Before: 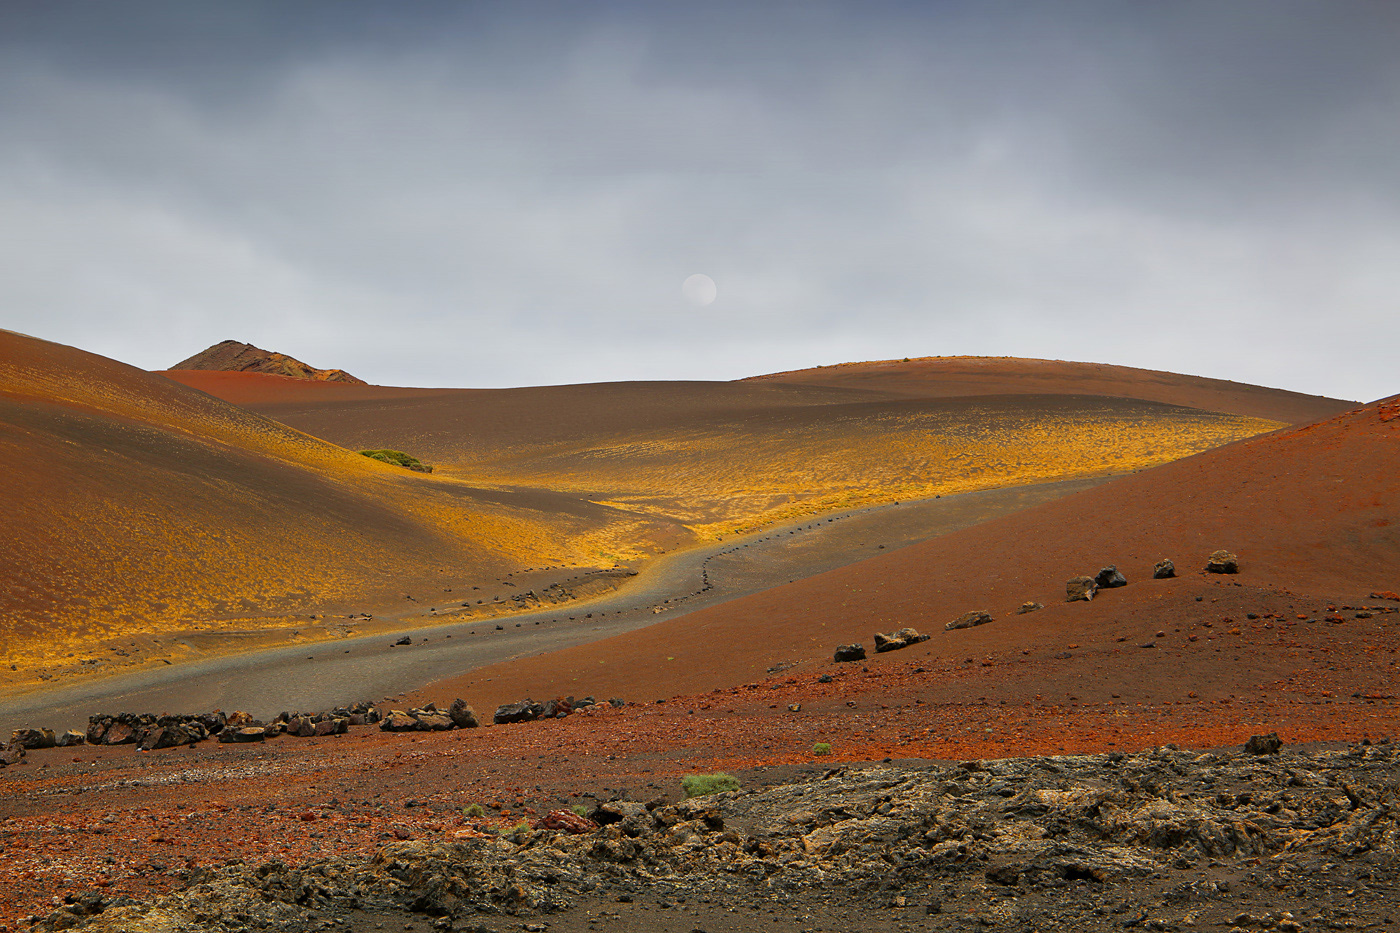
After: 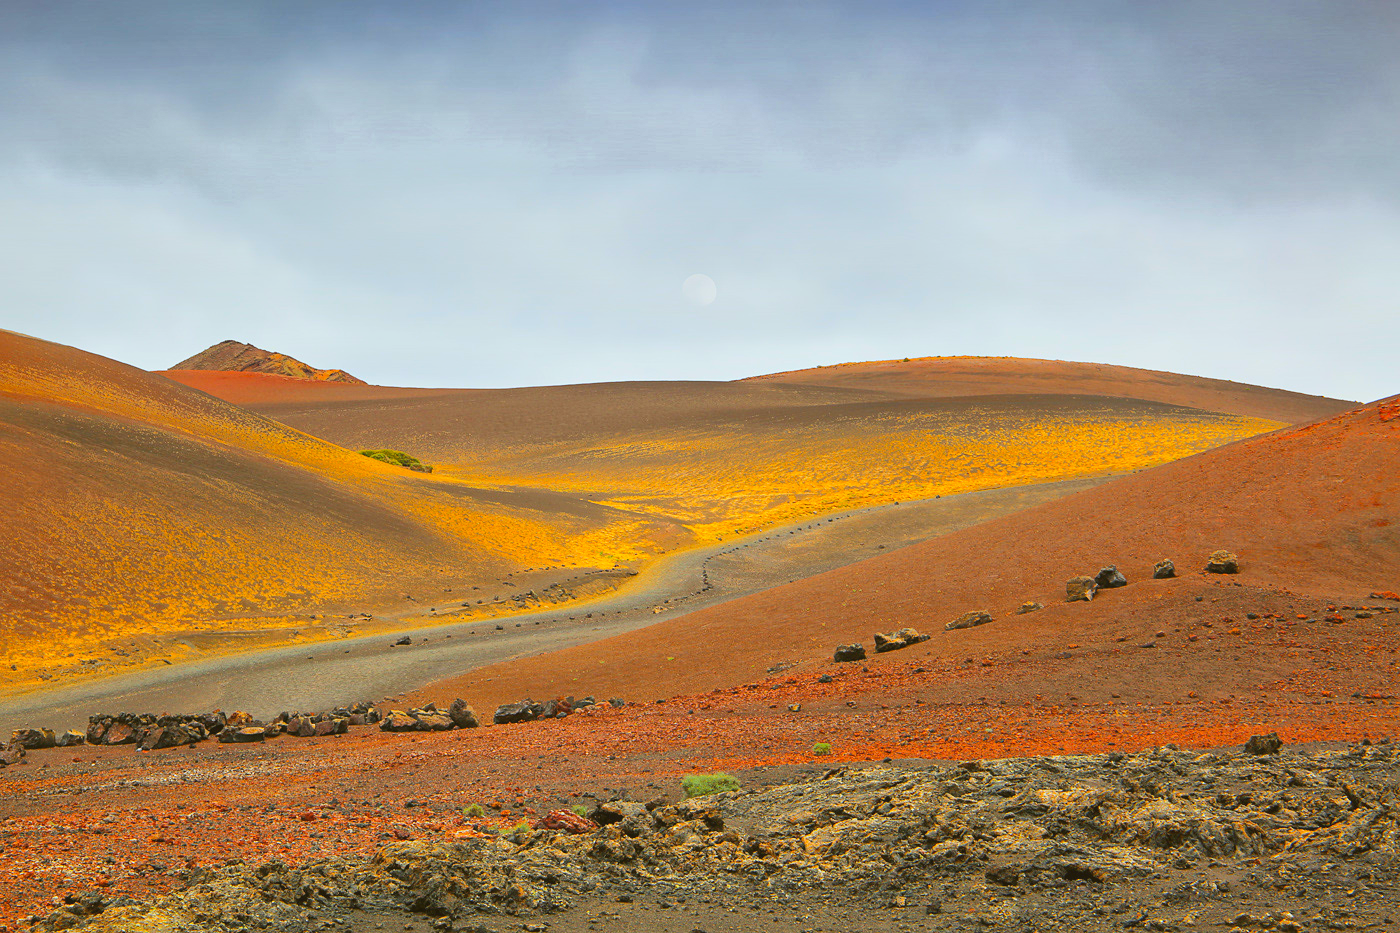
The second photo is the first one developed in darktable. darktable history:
color balance: lift [1.004, 1.002, 1.002, 0.998], gamma [1, 1.007, 1.002, 0.993], gain [1, 0.977, 1.013, 1.023], contrast -3.64%
exposure: black level correction -0.002, exposure 0.708 EV, compensate exposure bias true, compensate highlight preservation false
global tonemap: drago (1, 100), detail 1
levels: levels [0, 0.394, 0.787]
